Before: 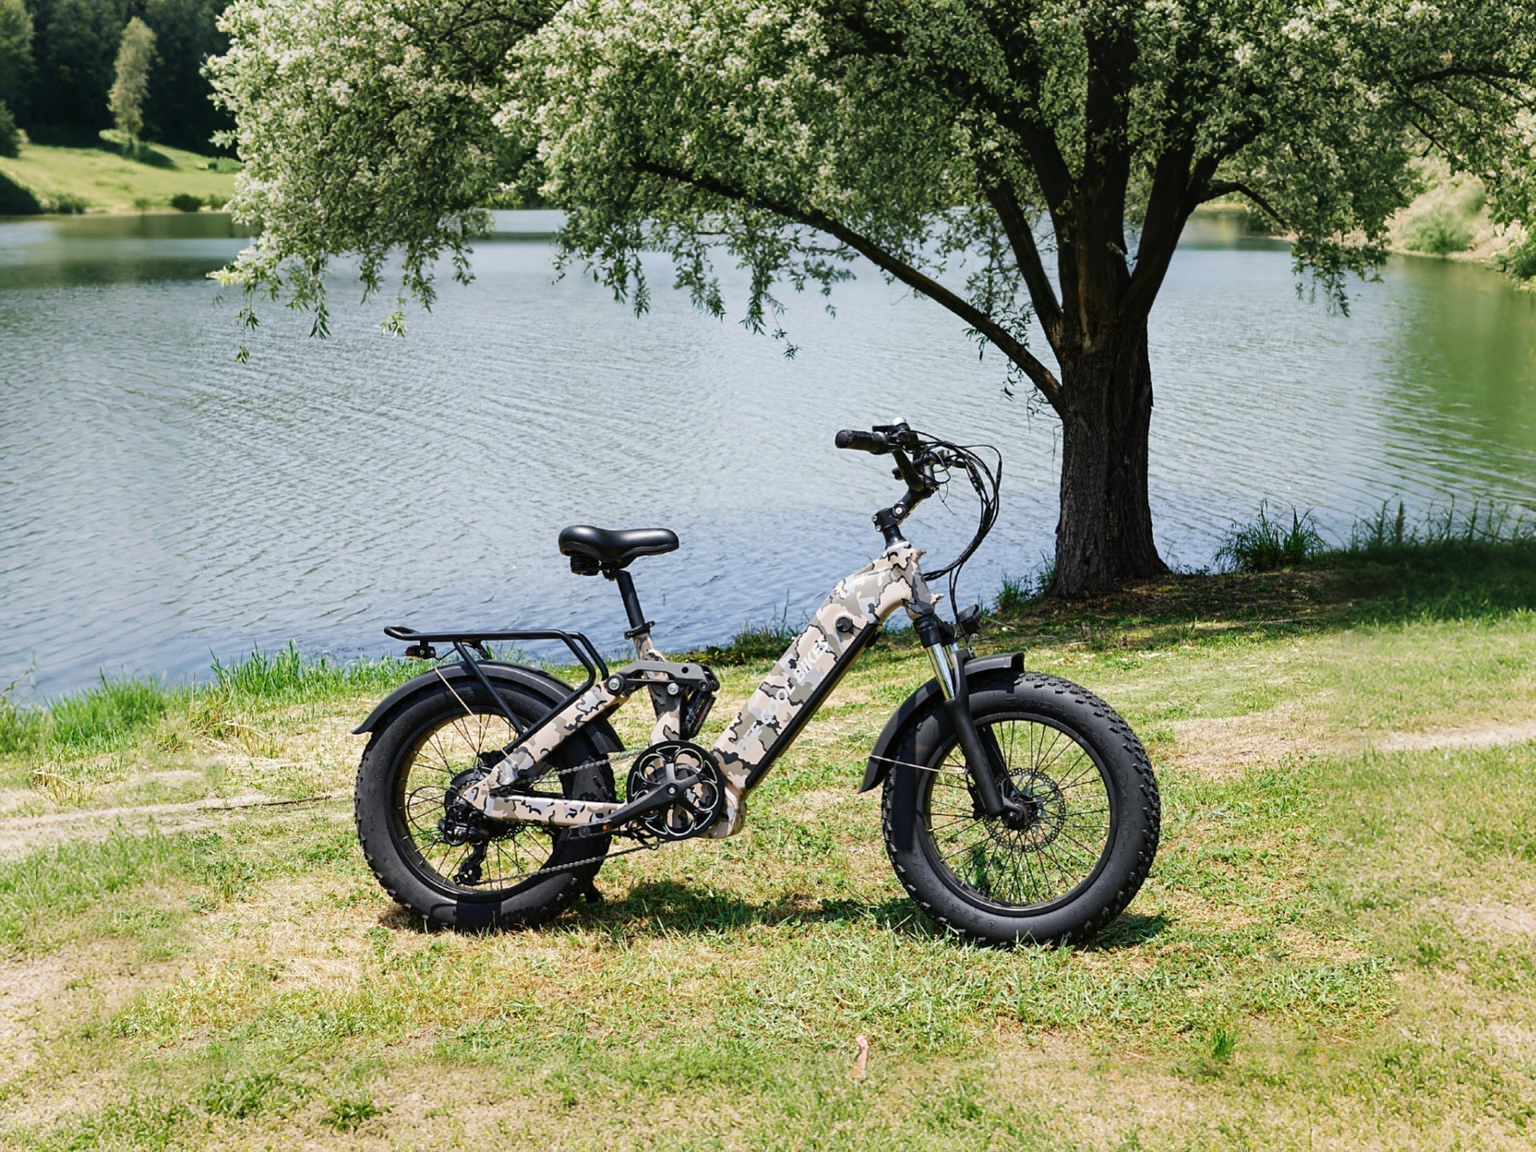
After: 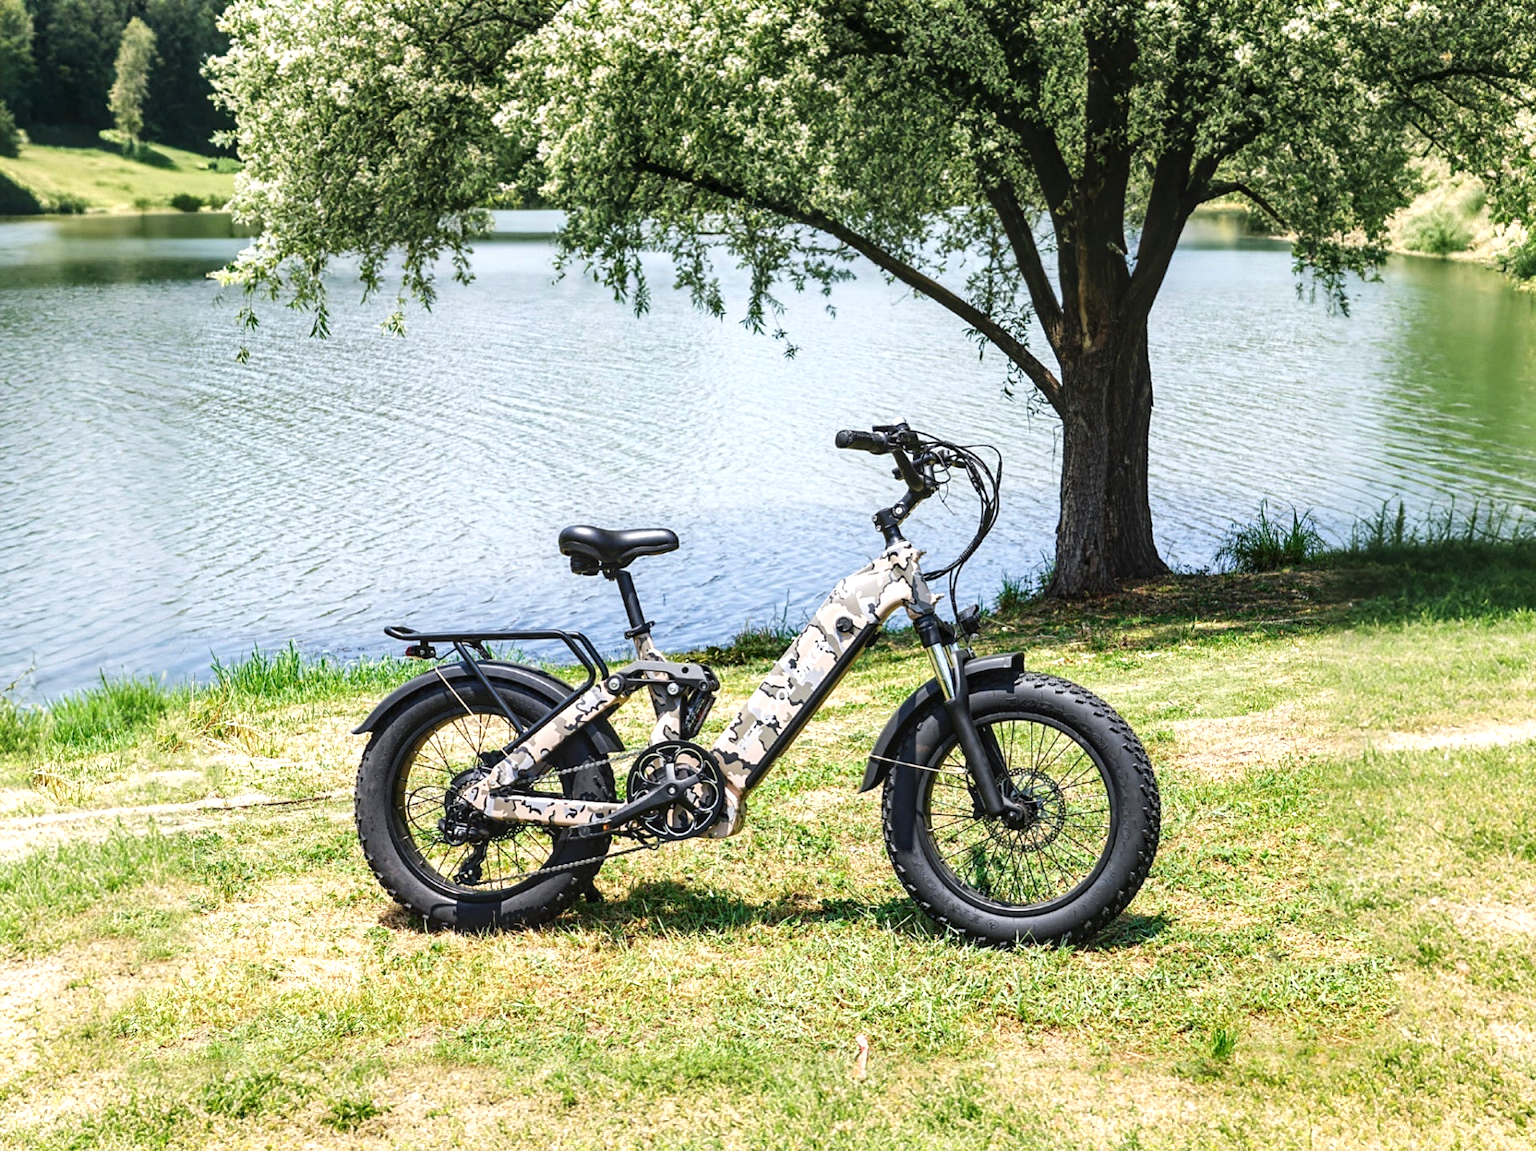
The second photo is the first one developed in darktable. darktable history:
local contrast: on, module defaults
exposure: exposure 0.6 EV, compensate exposure bias true, compensate highlight preservation false
